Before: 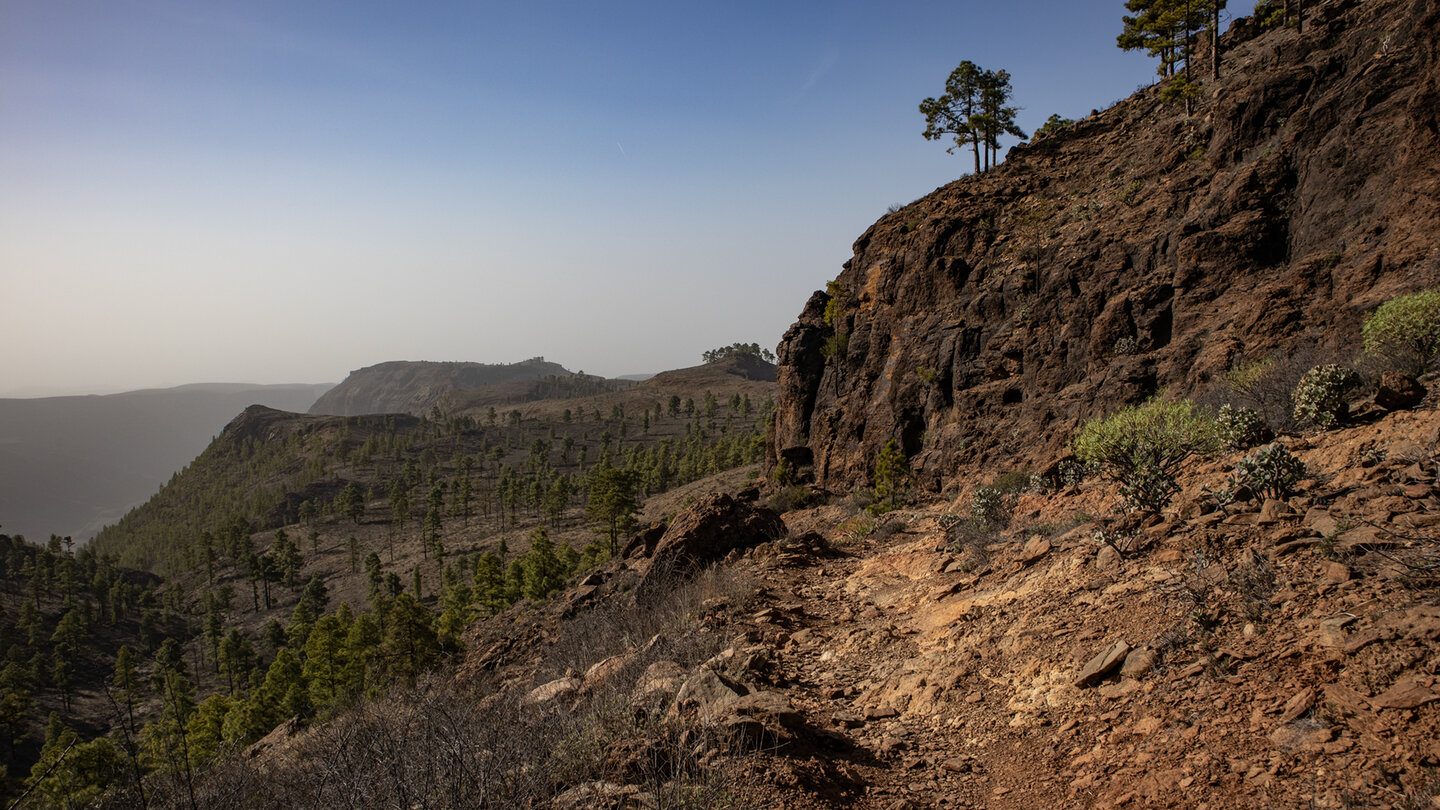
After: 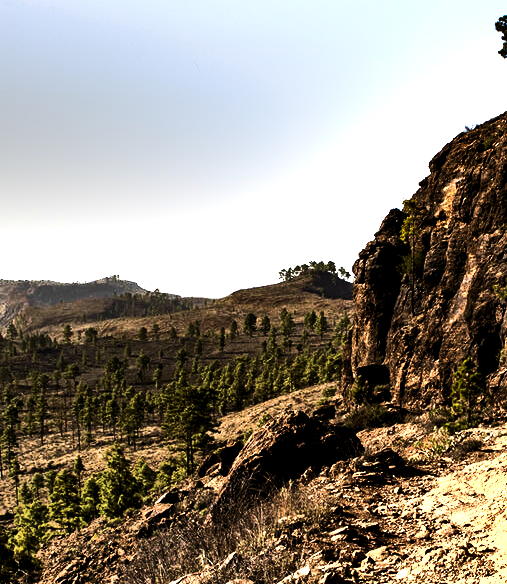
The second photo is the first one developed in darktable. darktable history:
crop and rotate: left 29.5%, top 10.228%, right 35.264%, bottom 17.622%
levels: levels [0.044, 0.475, 0.791]
shadows and highlights: shadows 76.8, highlights -60.63, soften with gaussian
base curve: curves: ch0 [(0, 0) (0.158, 0.273) (0.879, 0.895) (1, 1)]
velvia: strength 75%
contrast brightness saturation: contrast 0.398, brightness 0.1, saturation 0.214
